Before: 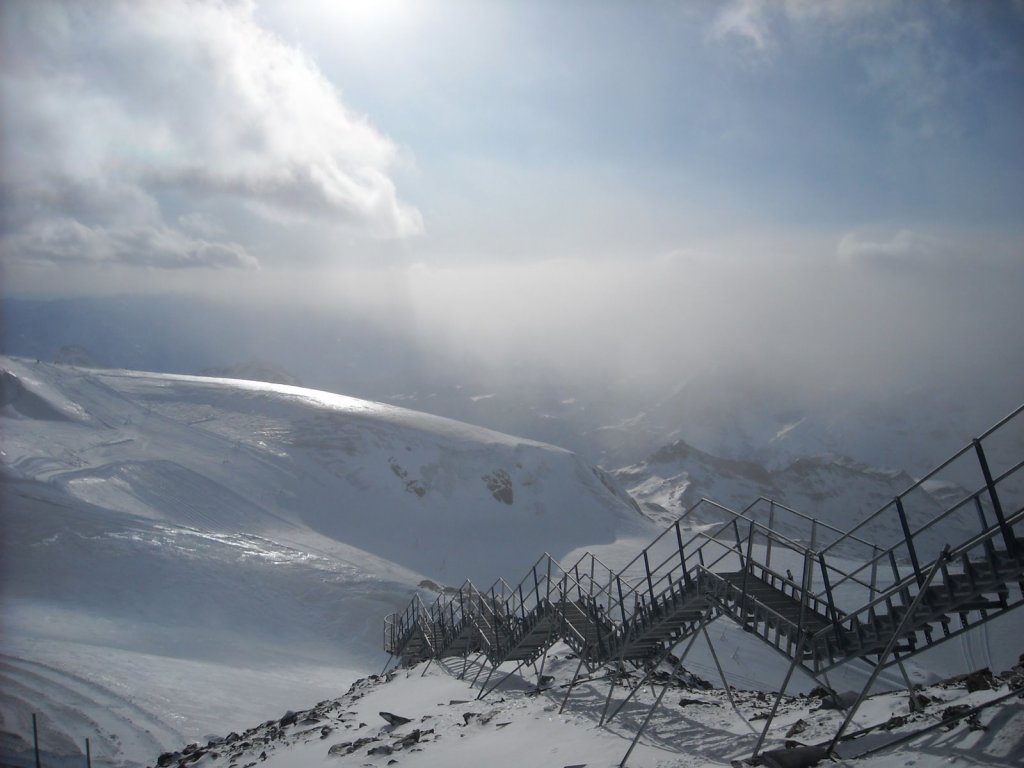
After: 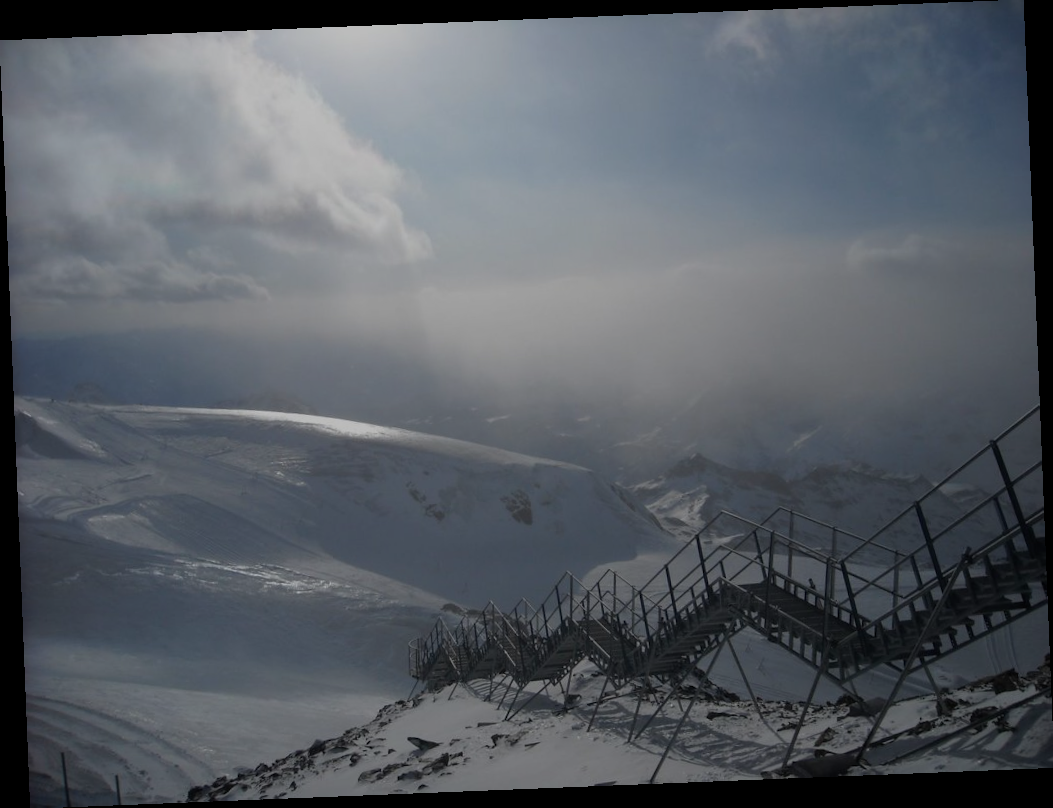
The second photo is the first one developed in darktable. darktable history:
exposure: exposure -1 EV, compensate highlight preservation false
rotate and perspective: rotation -2.29°, automatic cropping off
